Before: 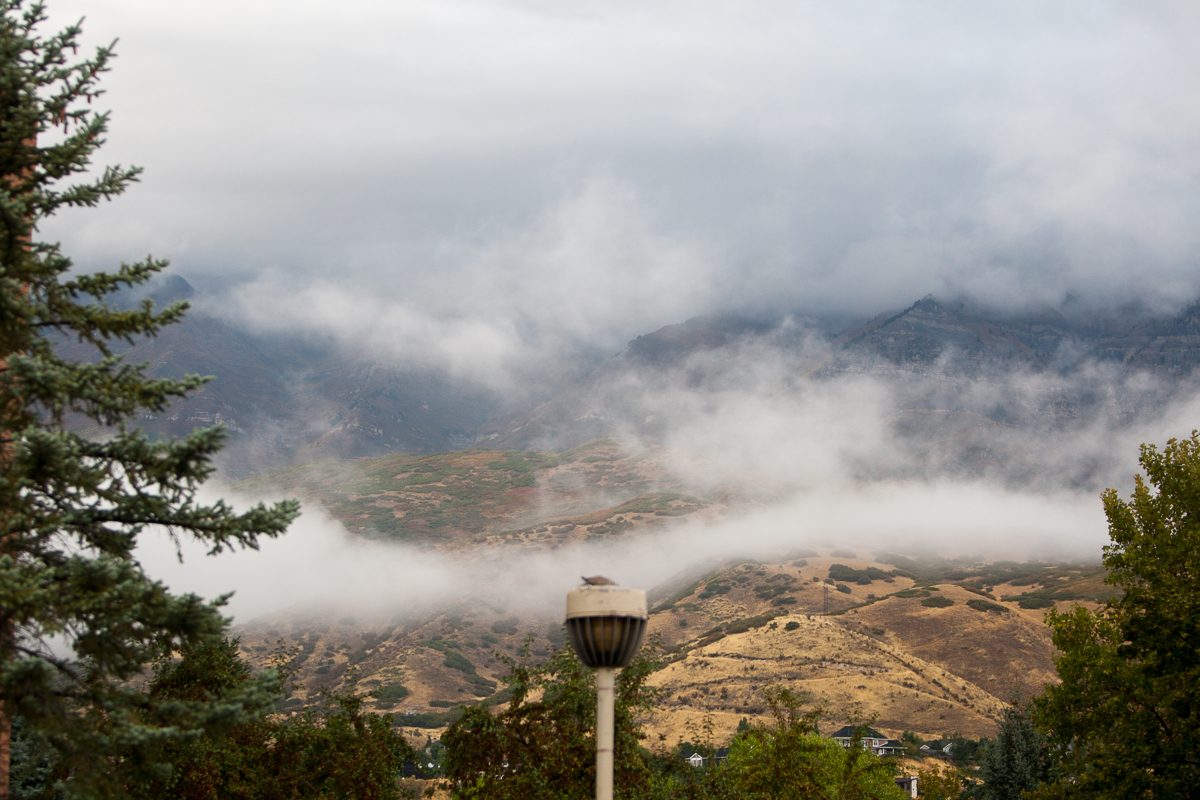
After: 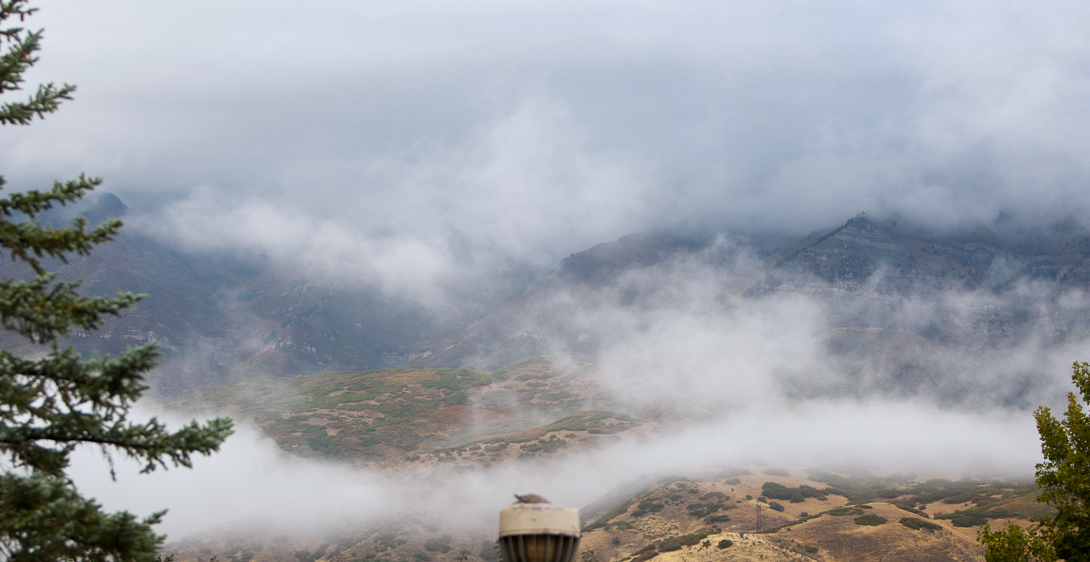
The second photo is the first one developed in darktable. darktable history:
crop: left 5.596%, top 10.314%, right 3.534%, bottom 19.395%
white balance: red 0.974, blue 1.044
